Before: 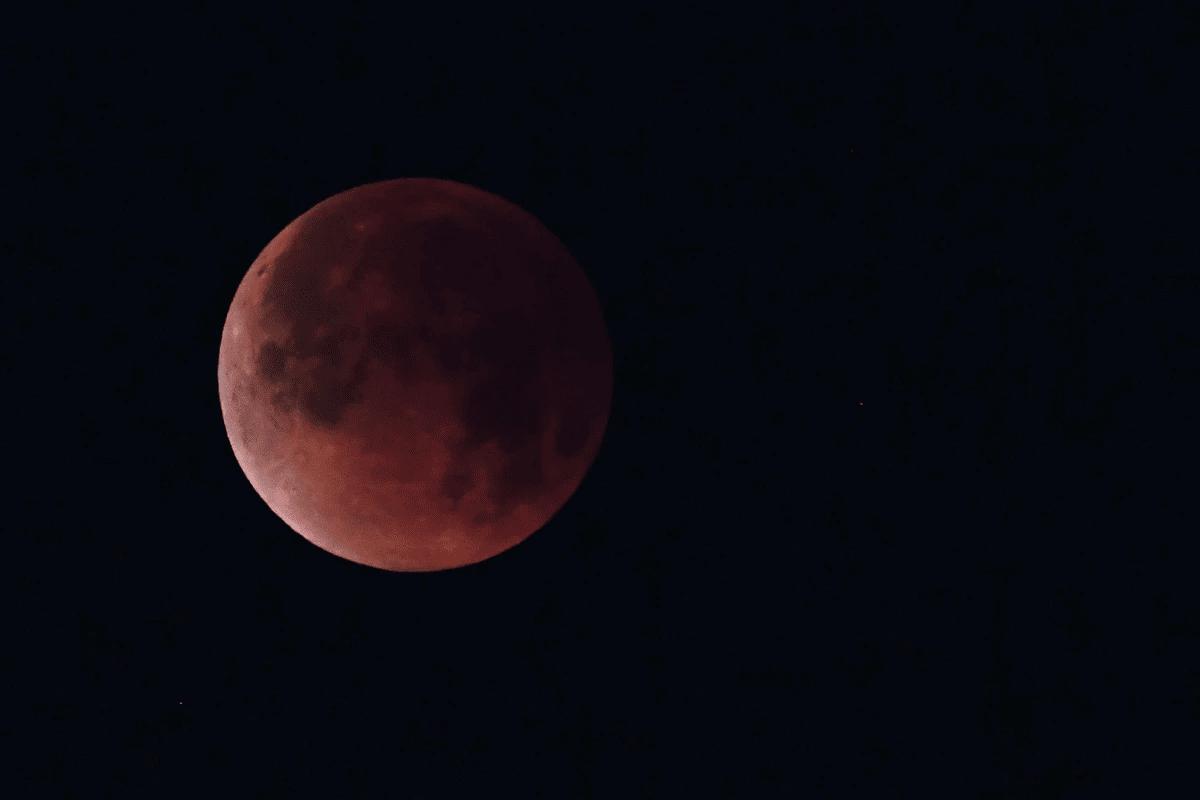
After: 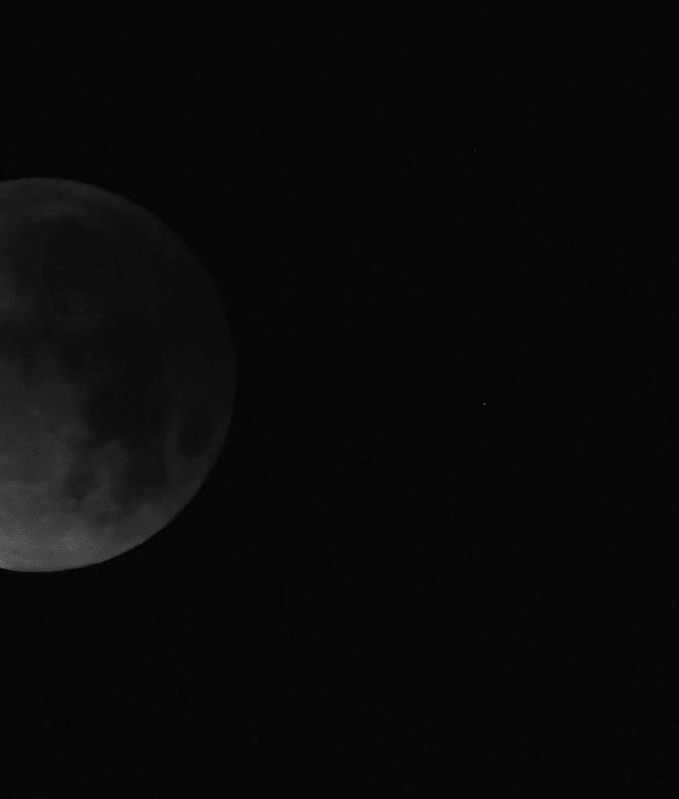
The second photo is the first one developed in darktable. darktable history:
monochrome: a 32, b 64, size 2.3
crop: left 31.458%, top 0%, right 11.876%
